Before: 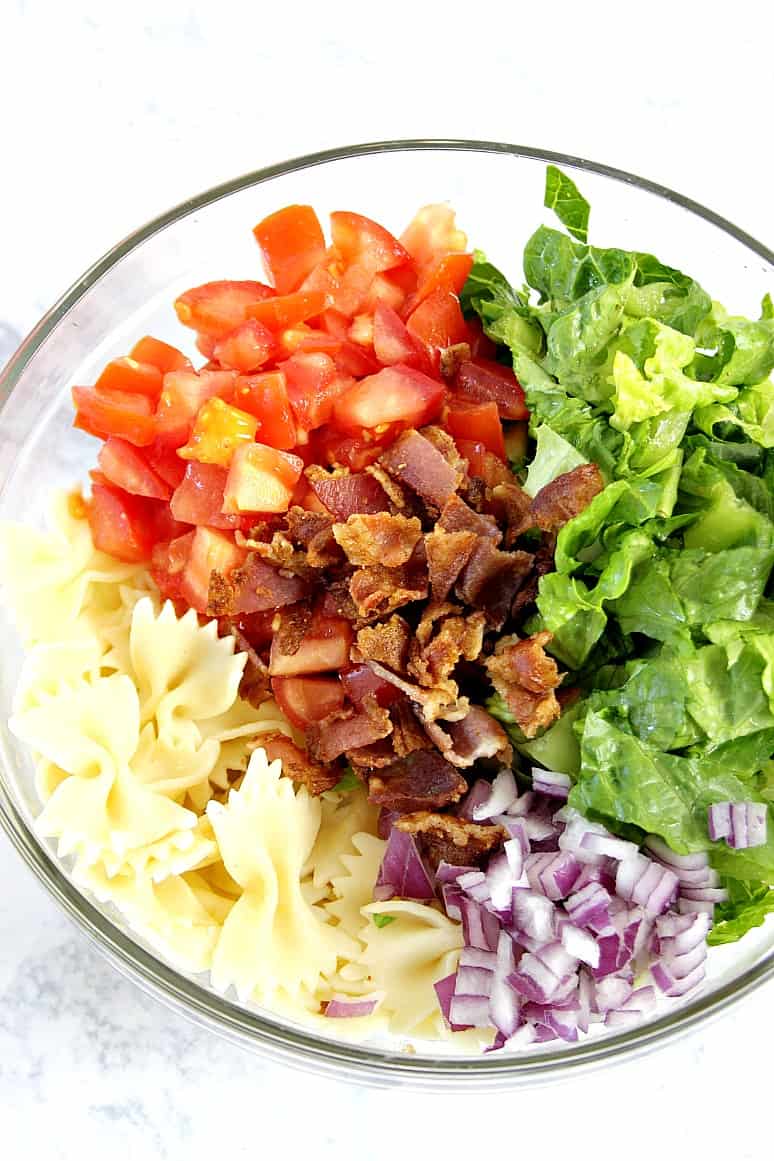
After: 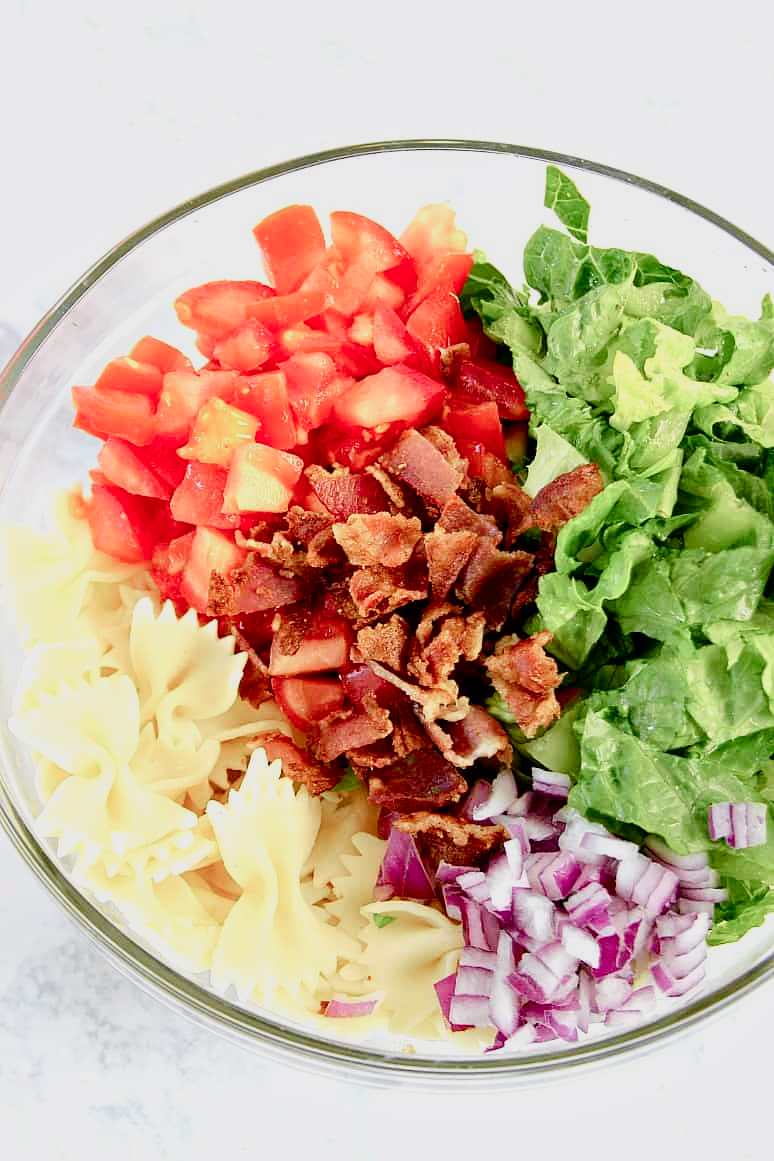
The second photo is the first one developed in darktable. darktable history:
white balance: emerald 1
tone curve: curves: ch0 [(0, 0) (0.058, 0.027) (0.214, 0.183) (0.304, 0.288) (0.51, 0.549) (0.658, 0.7) (0.741, 0.775) (0.844, 0.866) (0.986, 0.957)]; ch1 [(0, 0) (0.172, 0.123) (0.312, 0.296) (0.437, 0.429) (0.471, 0.469) (0.502, 0.5) (0.513, 0.515) (0.572, 0.603) (0.617, 0.653) (0.68, 0.724) (0.889, 0.924) (1, 1)]; ch2 [(0, 0) (0.411, 0.424) (0.489, 0.49) (0.502, 0.5) (0.517, 0.519) (0.549, 0.578) (0.604, 0.628) (0.693, 0.686) (1, 1)], color space Lab, independent channels, preserve colors none
color balance rgb: shadows lift › chroma 1%, shadows lift › hue 113°, highlights gain › chroma 0.2%, highlights gain › hue 333°, perceptual saturation grading › global saturation 20%, perceptual saturation grading › highlights -50%, perceptual saturation grading › shadows 25%, contrast -10%
local contrast: mode bilateral grid, contrast 20, coarseness 50, detail 102%, midtone range 0.2
